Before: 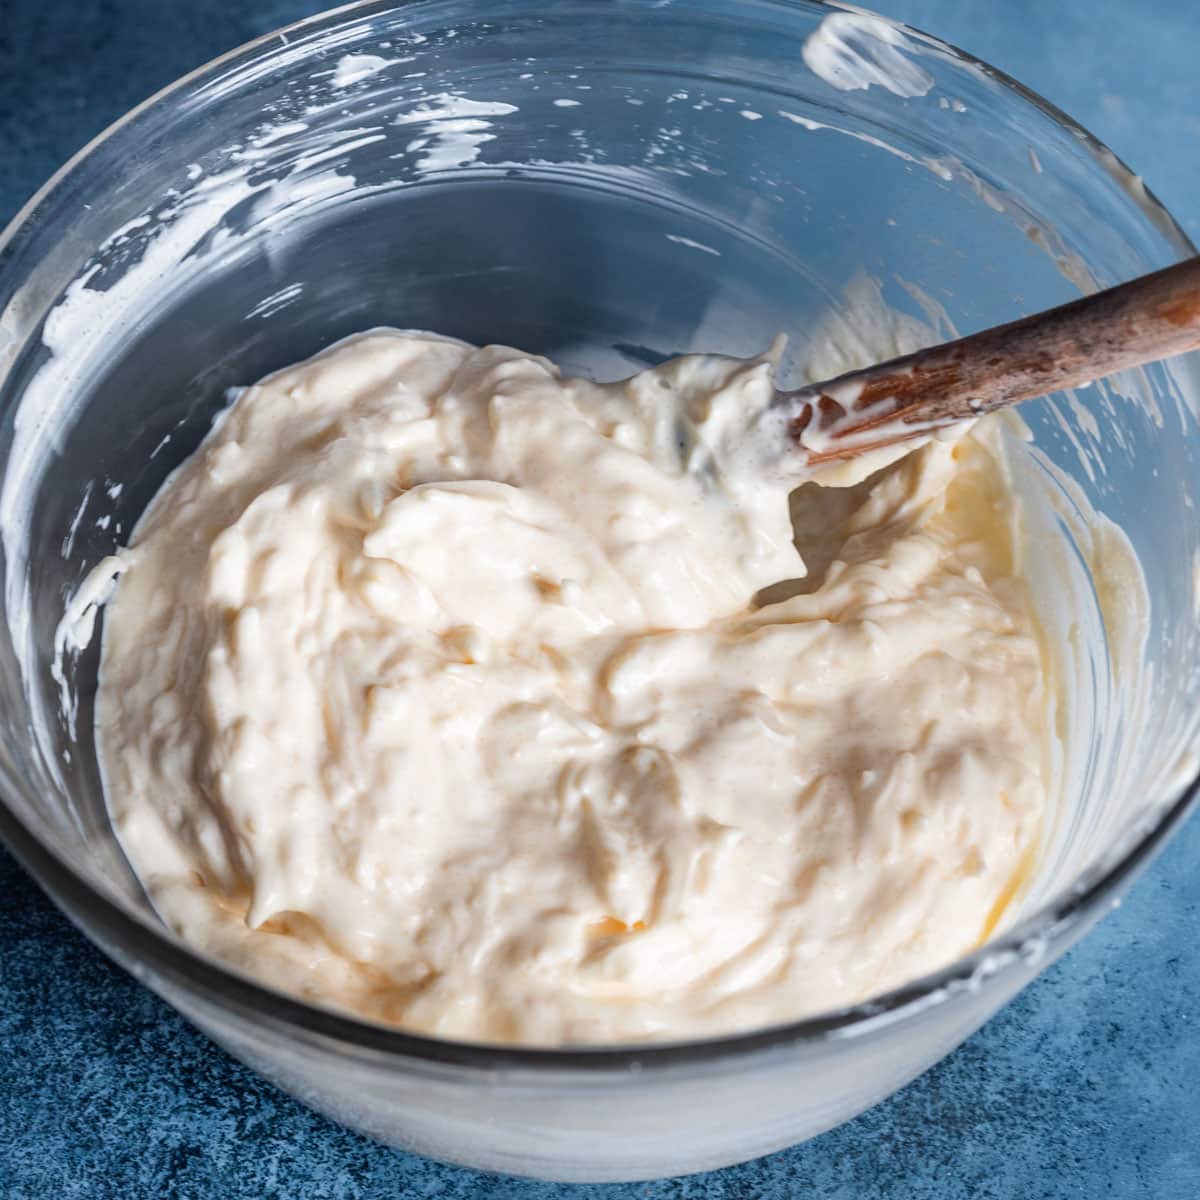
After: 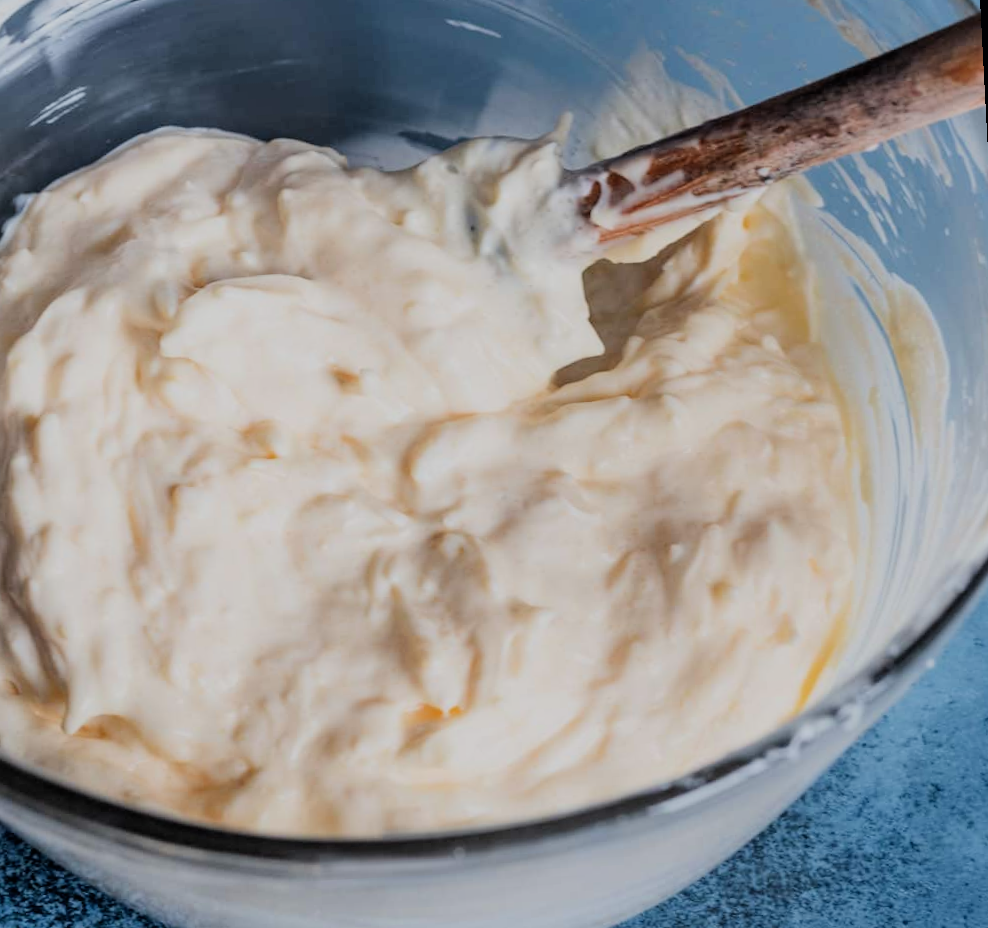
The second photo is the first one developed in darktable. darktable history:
rotate and perspective: rotation -3°, crop left 0.031, crop right 0.968, crop top 0.07, crop bottom 0.93
filmic rgb: black relative exposure -7.15 EV, white relative exposure 5.36 EV, hardness 3.02, color science v6 (2022)
crop: left 16.315%, top 14.246%
